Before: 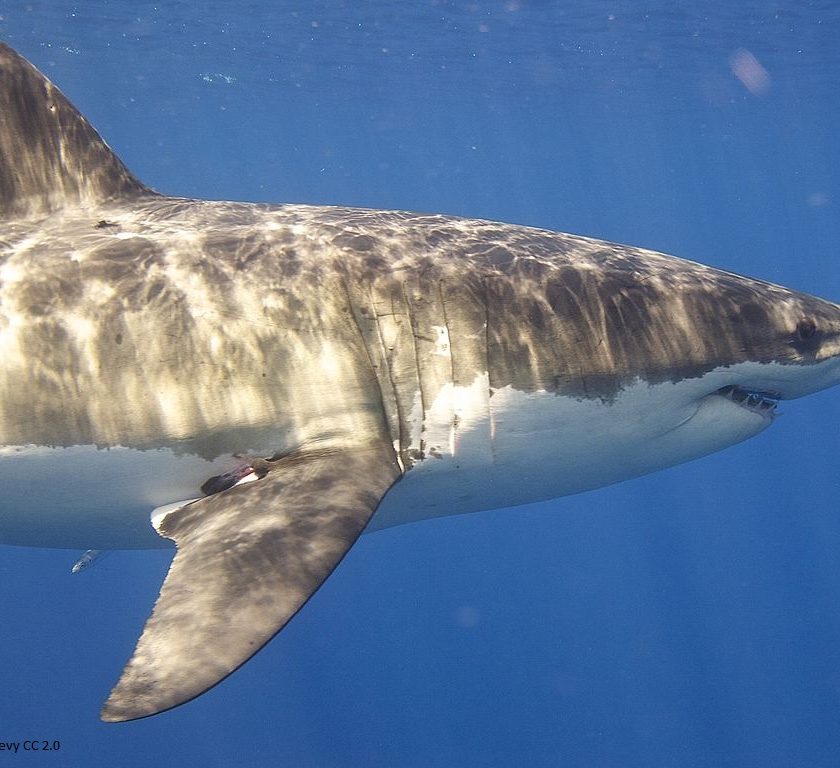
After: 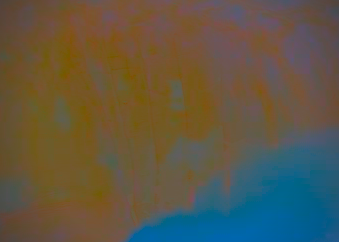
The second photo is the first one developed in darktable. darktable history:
contrast brightness saturation: contrast -0.986, brightness -0.176, saturation 0.747
local contrast: mode bilateral grid, contrast 20, coarseness 49, detail 139%, midtone range 0.2
crop: left 31.758%, top 32.12%, right 27.816%, bottom 36.293%
vignetting: on, module defaults
sharpen: on, module defaults
